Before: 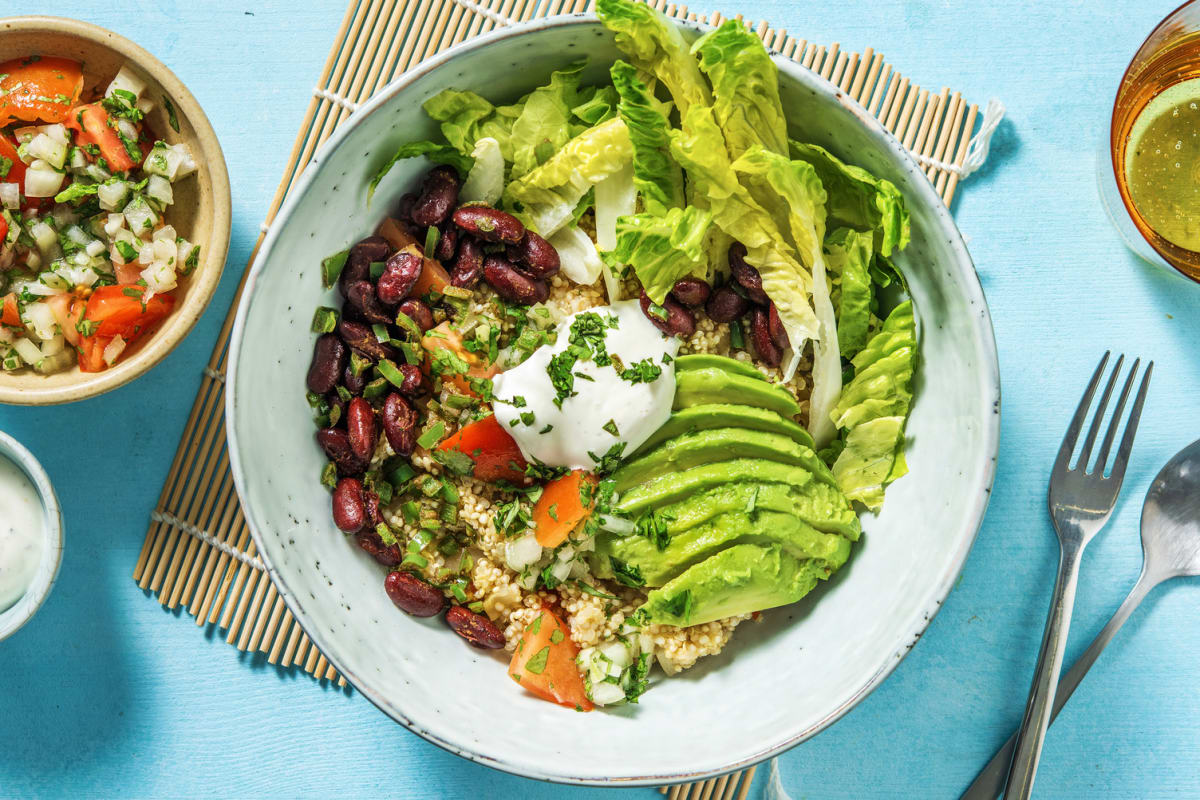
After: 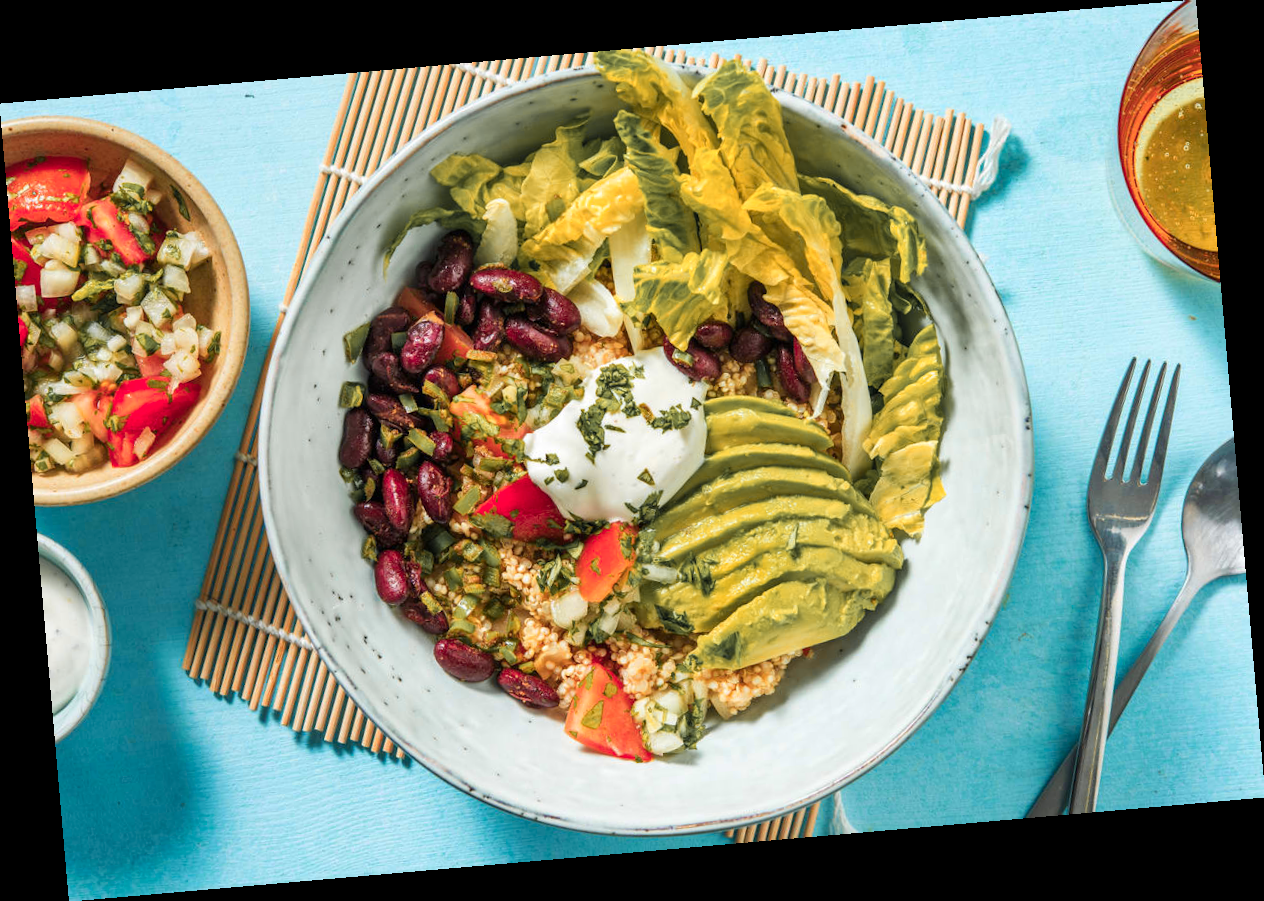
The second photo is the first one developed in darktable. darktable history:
color zones: curves: ch1 [(0.263, 0.53) (0.376, 0.287) (0.487, 0.512) (0.748, 0.547) (1, 0.513)]; ch2 [(0.262, 0.45) (0.751, 0.477)], mix 31.98%
rotate and perspective: rotation -4.98°, automatic cropping off
